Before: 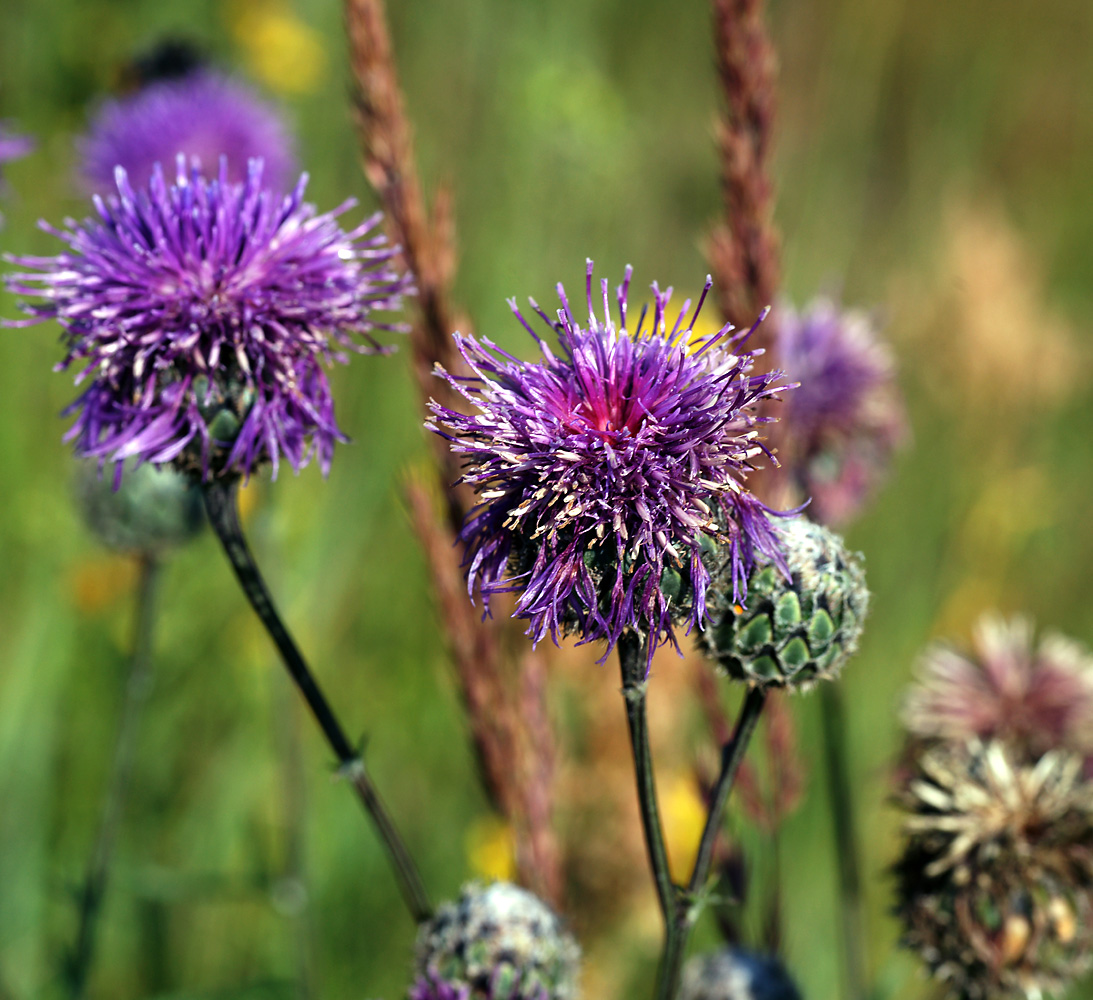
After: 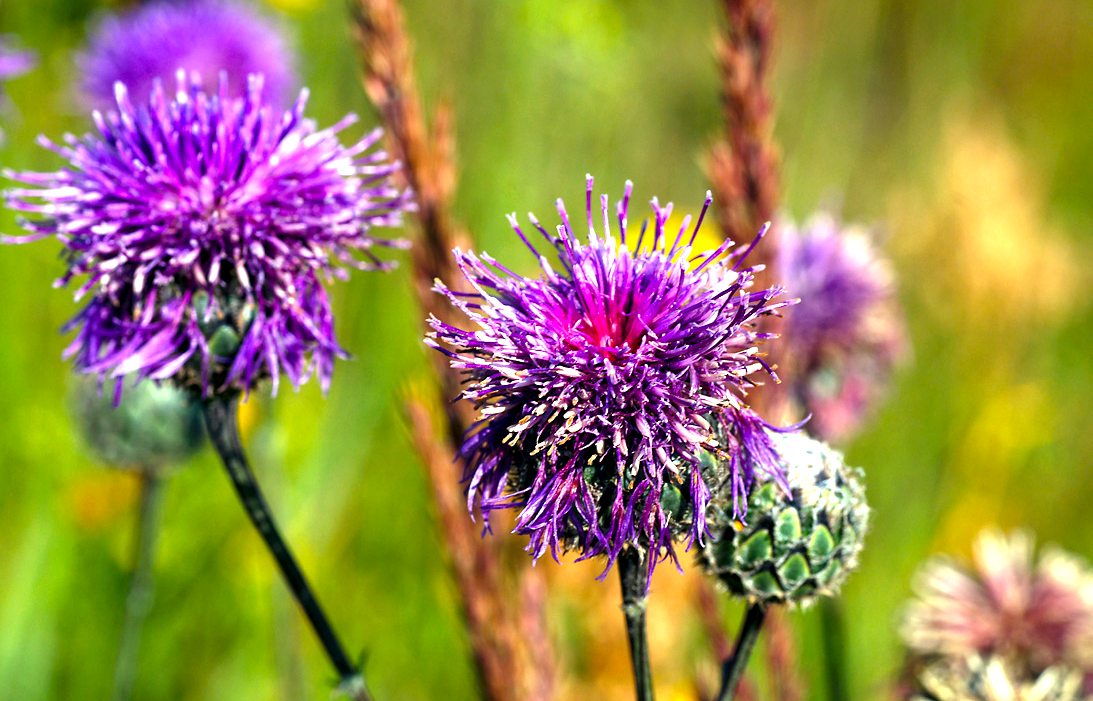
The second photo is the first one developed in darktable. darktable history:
exposure: exposure 0.775 EV, compensate exposure bias true, compensate highlight preservation false
crop and rotate: top 8.476%, bottom 21.406%
color balance rgb: highlights gain › chroma 0.3%, highlights gain › hue 332.65°, linear chroma grading › global chroma 3.422%, perceptual saturation grading › global saturation 25.469%, global vibrance 9.19%
local contrast: highlights 105%, shadows 100%, detail 131%, midtone range 0.2
